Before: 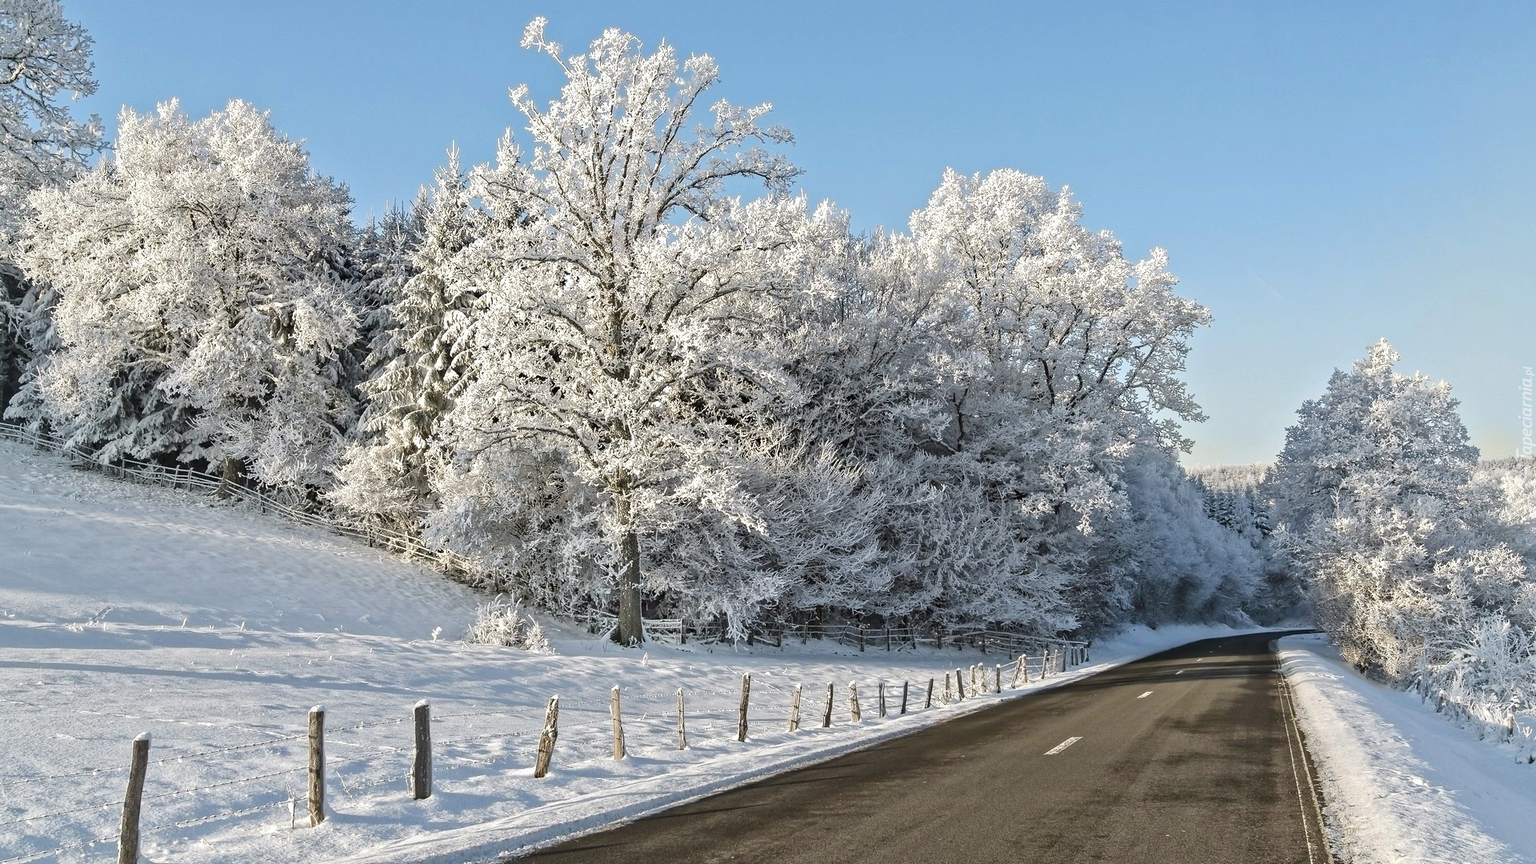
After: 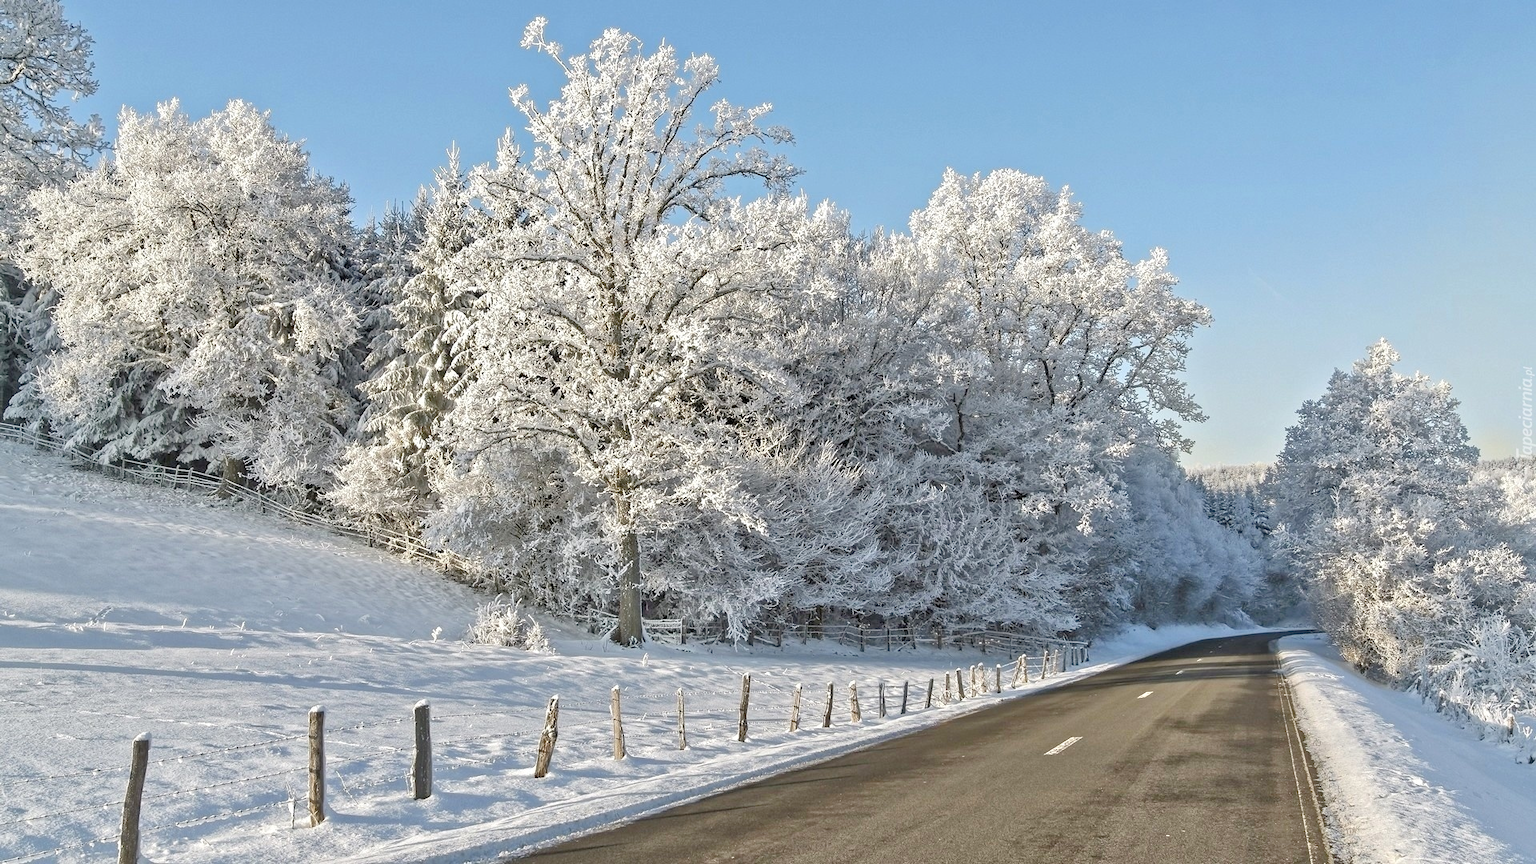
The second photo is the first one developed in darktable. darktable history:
tone equalizer: -7 EV 0.146 EV, -6 EV 0.563 EV, -5 EV 1.19 EV, -4 EV 1.33 EV, -3 EV 1.13 EV, -2 EV 0.6 EV, -1 EV 0.168 EV
